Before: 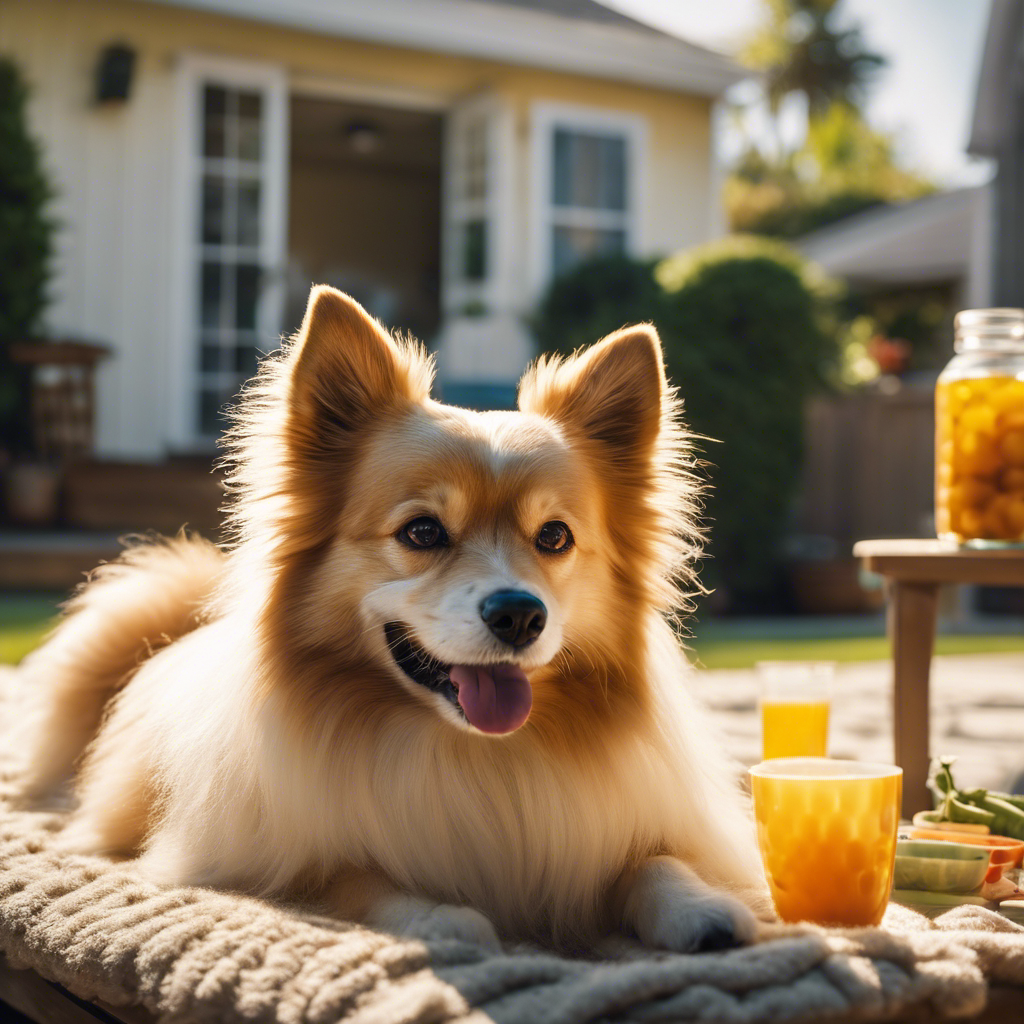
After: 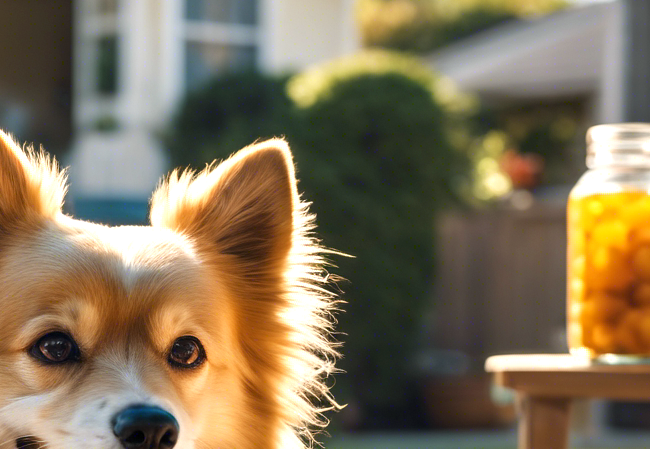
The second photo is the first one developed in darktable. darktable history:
crop: left 36.019%, top 18.077%, right 0.415%, bottom 38.043%
exposure: black level correction 0.001, exposure 0.5 EV, compensate highlight preservation false
